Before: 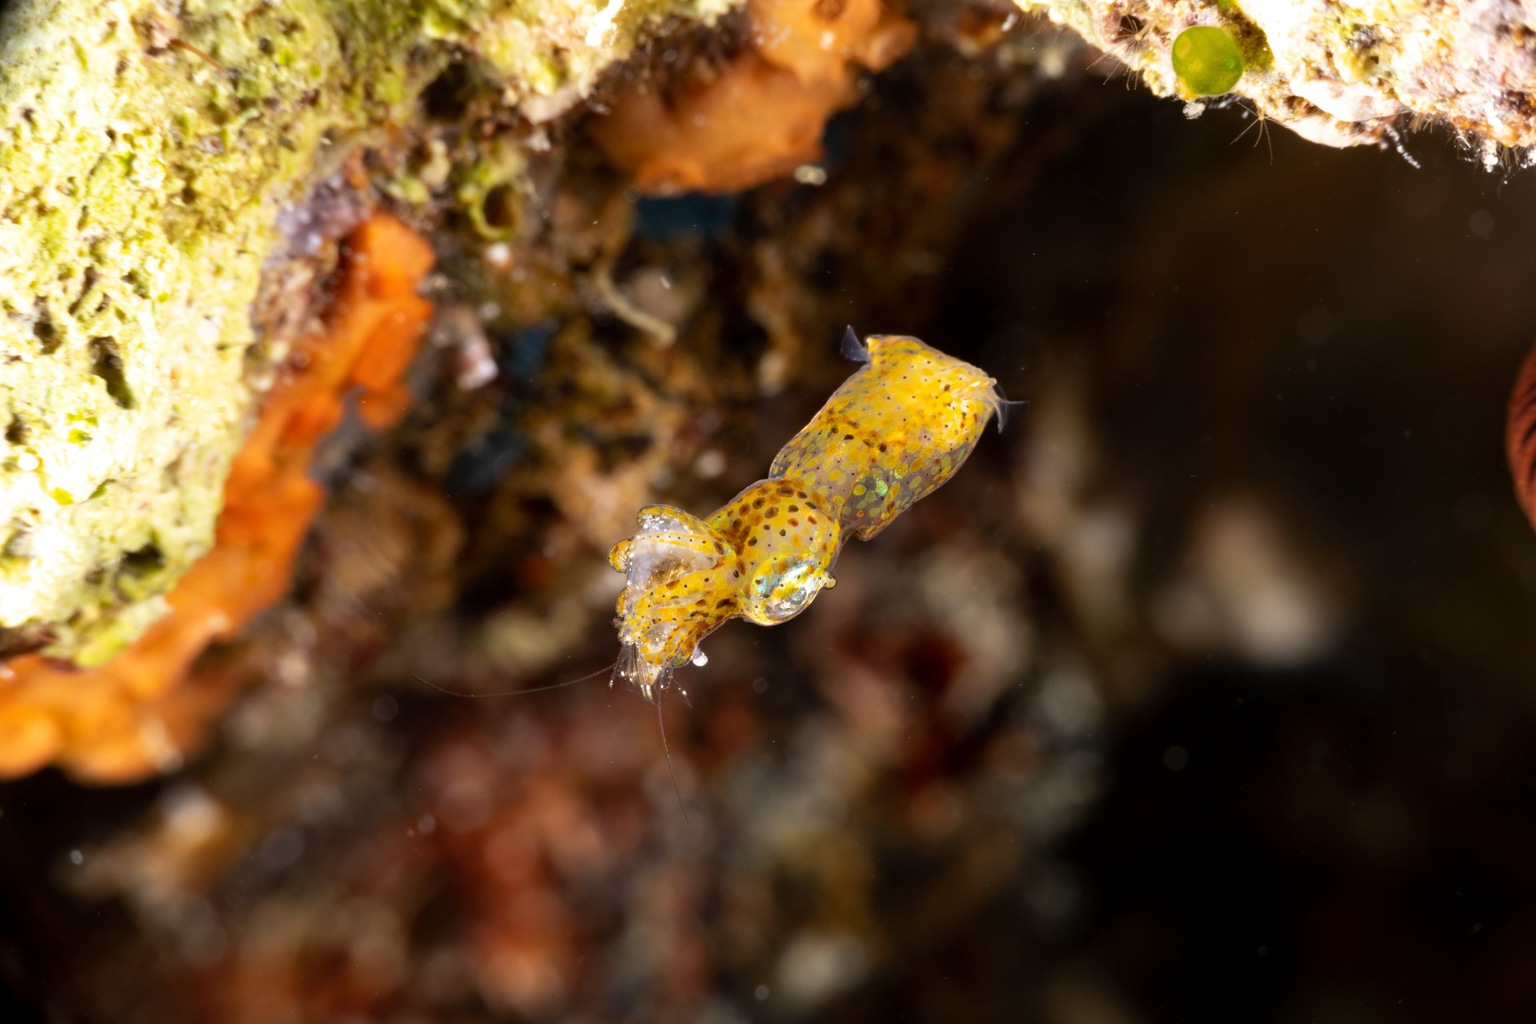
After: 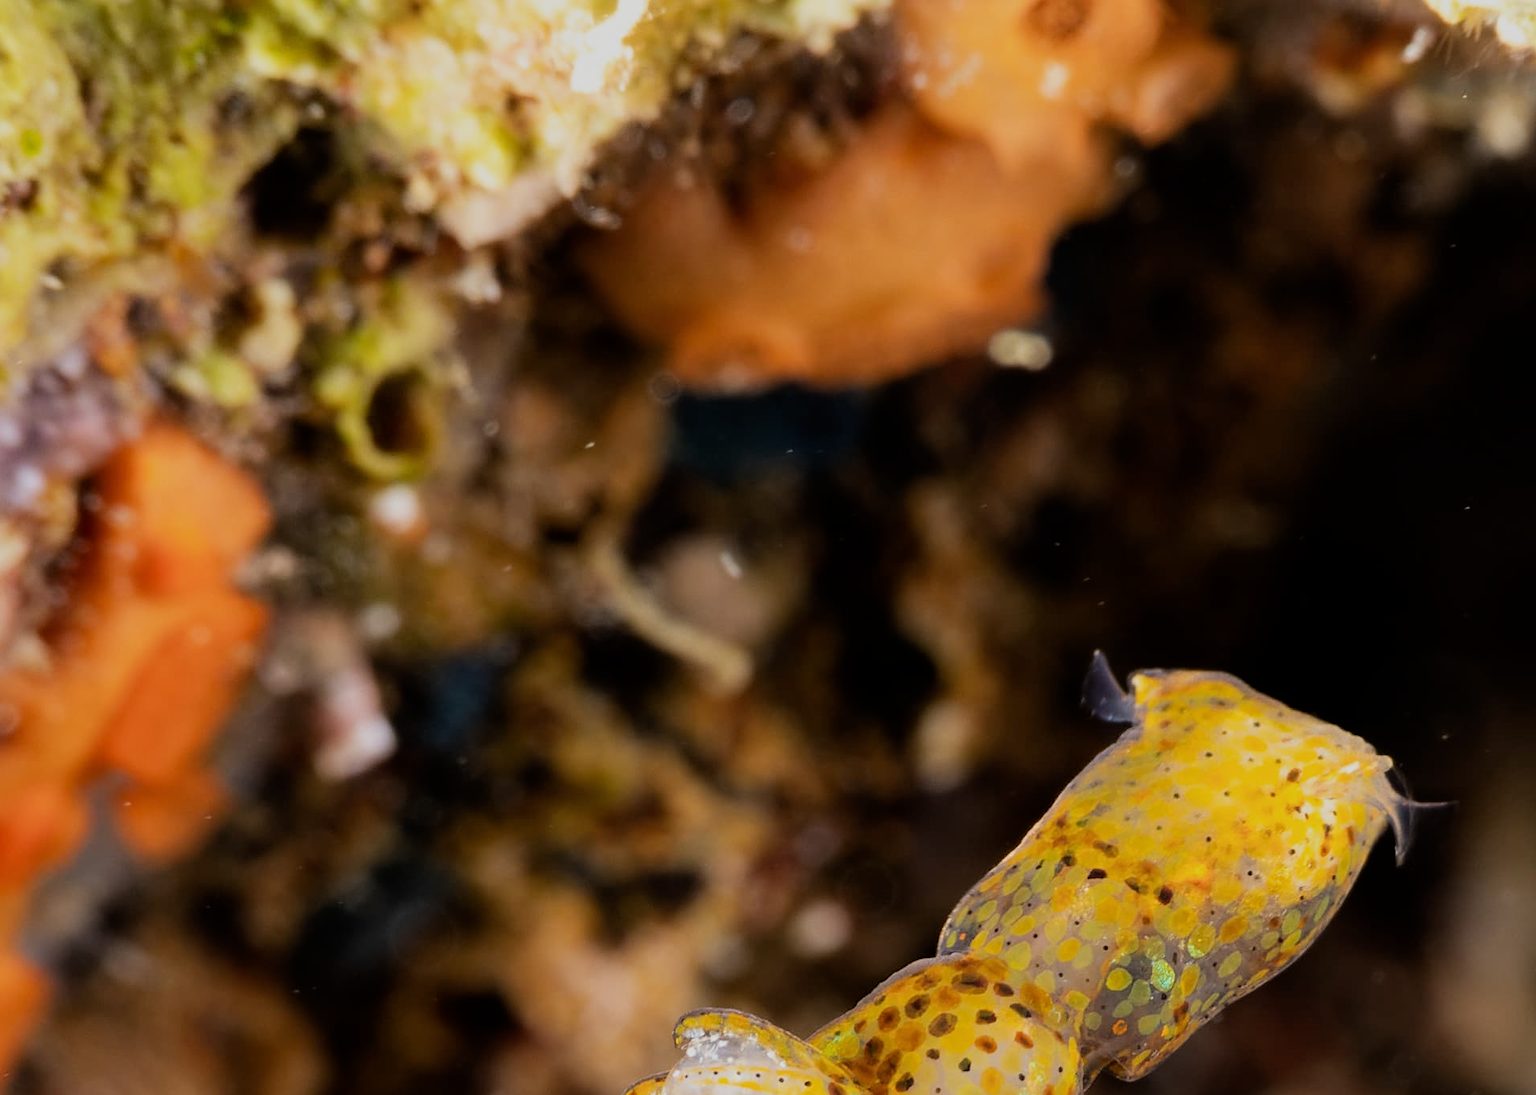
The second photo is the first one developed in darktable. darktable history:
crop: left 19.556%, right 30.401%, bottom 46.458%
sharpen: on, module defaults
filmic rgb: black relative exposure -7.65 EV, white relative exposure 4.56 EV, hardness 3.61, contrast 1.05
color balance: contrast fulcrum 17.78%
